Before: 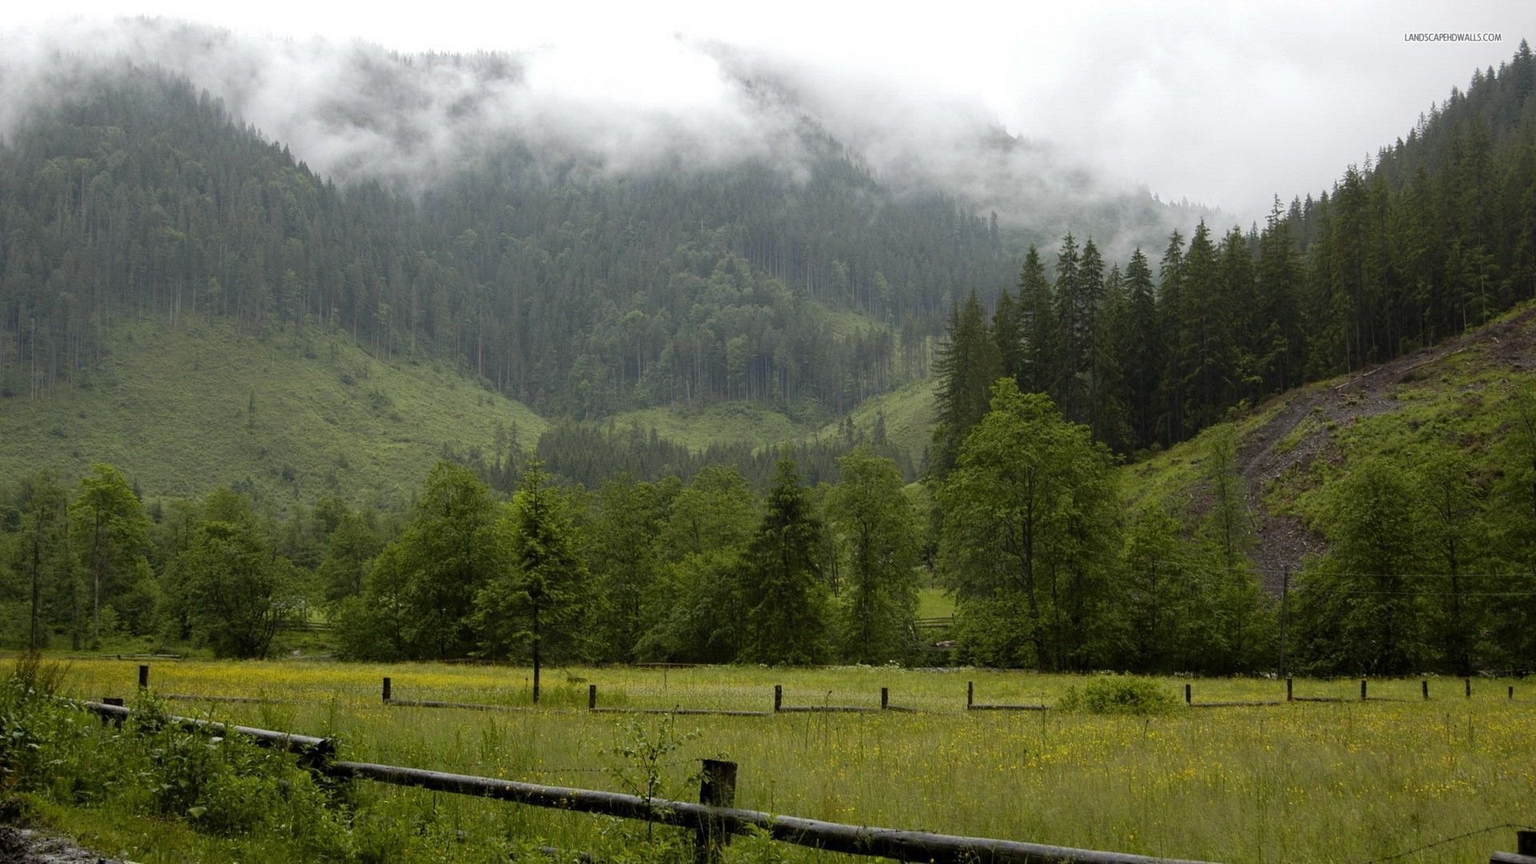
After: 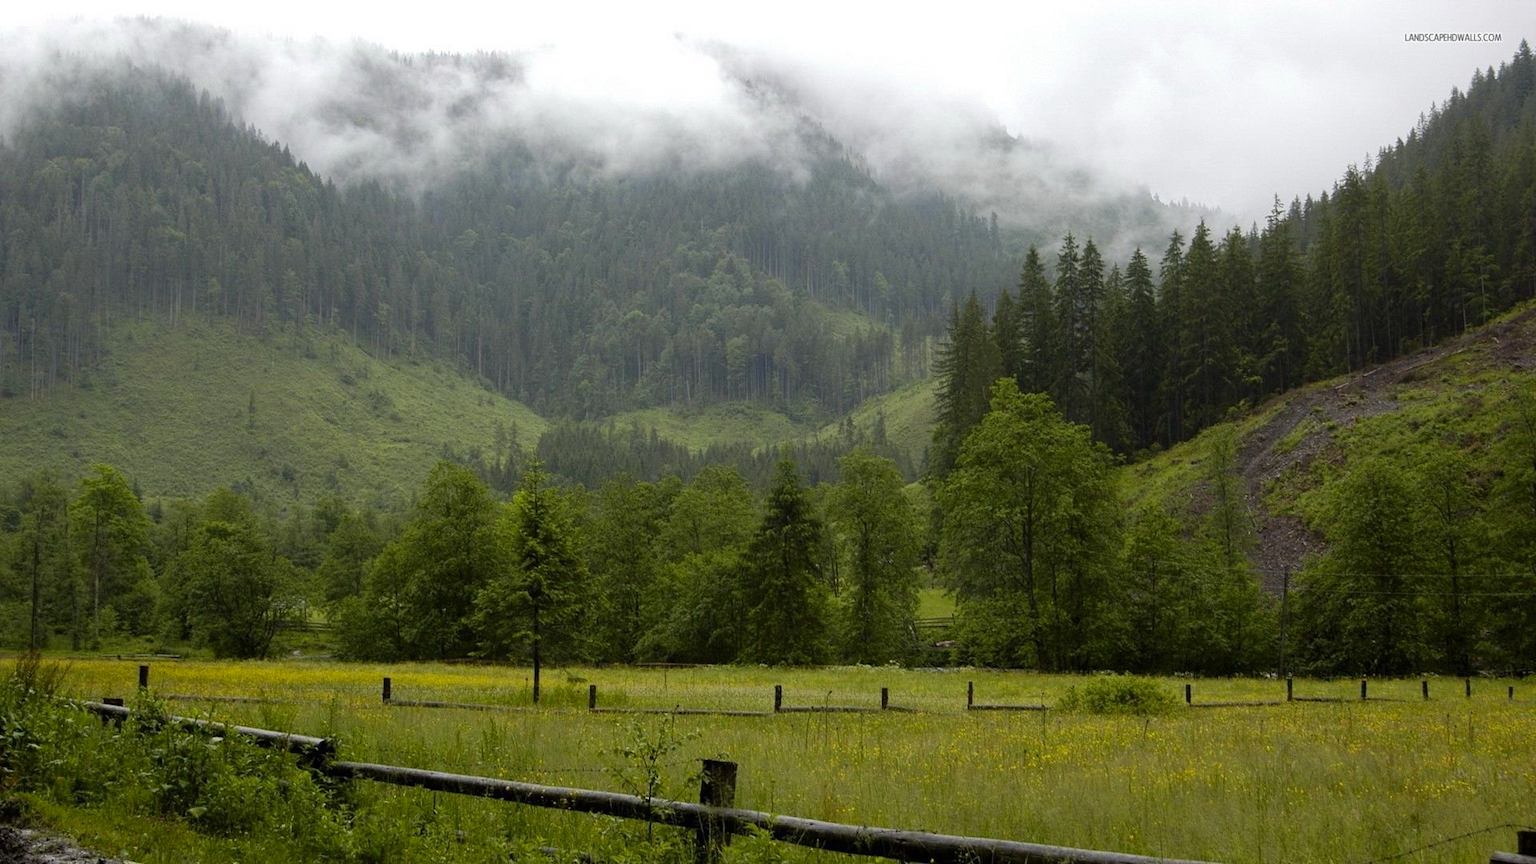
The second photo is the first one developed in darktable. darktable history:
contrast brightness saturation: saturation 0.101
